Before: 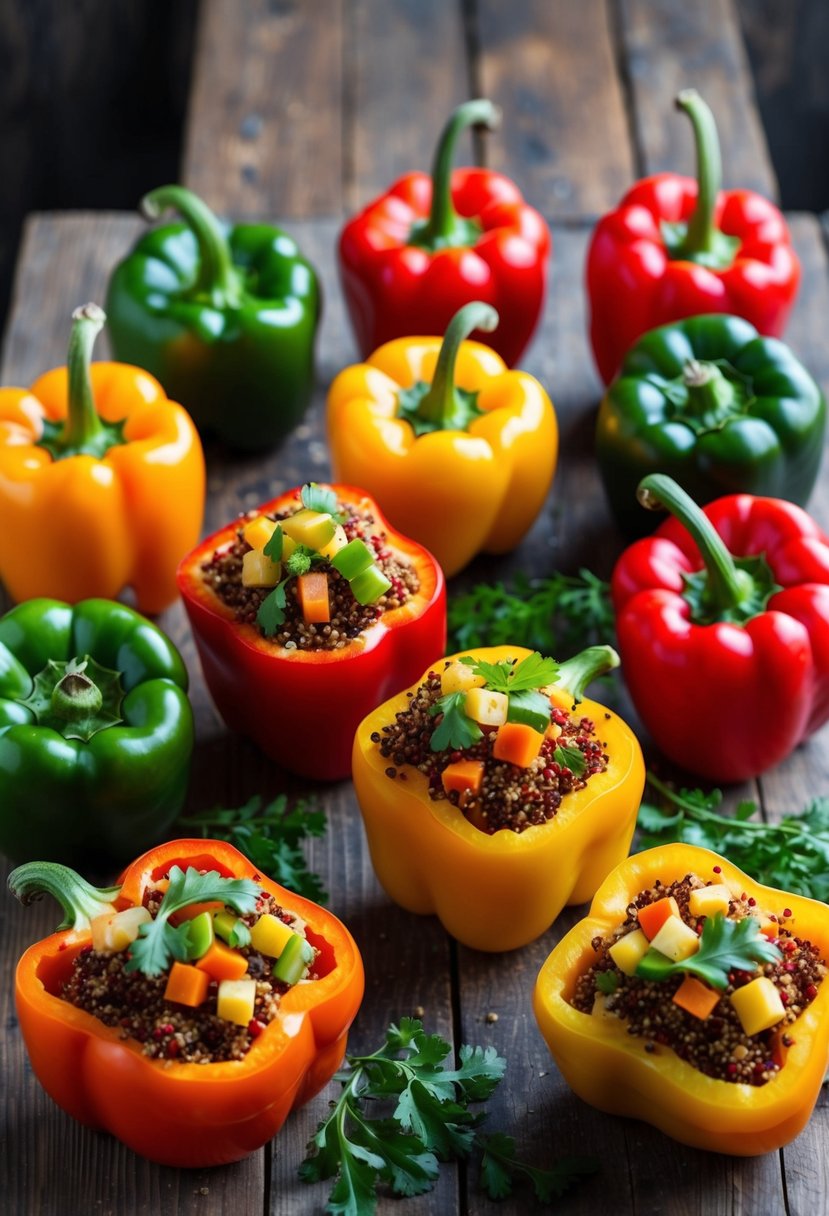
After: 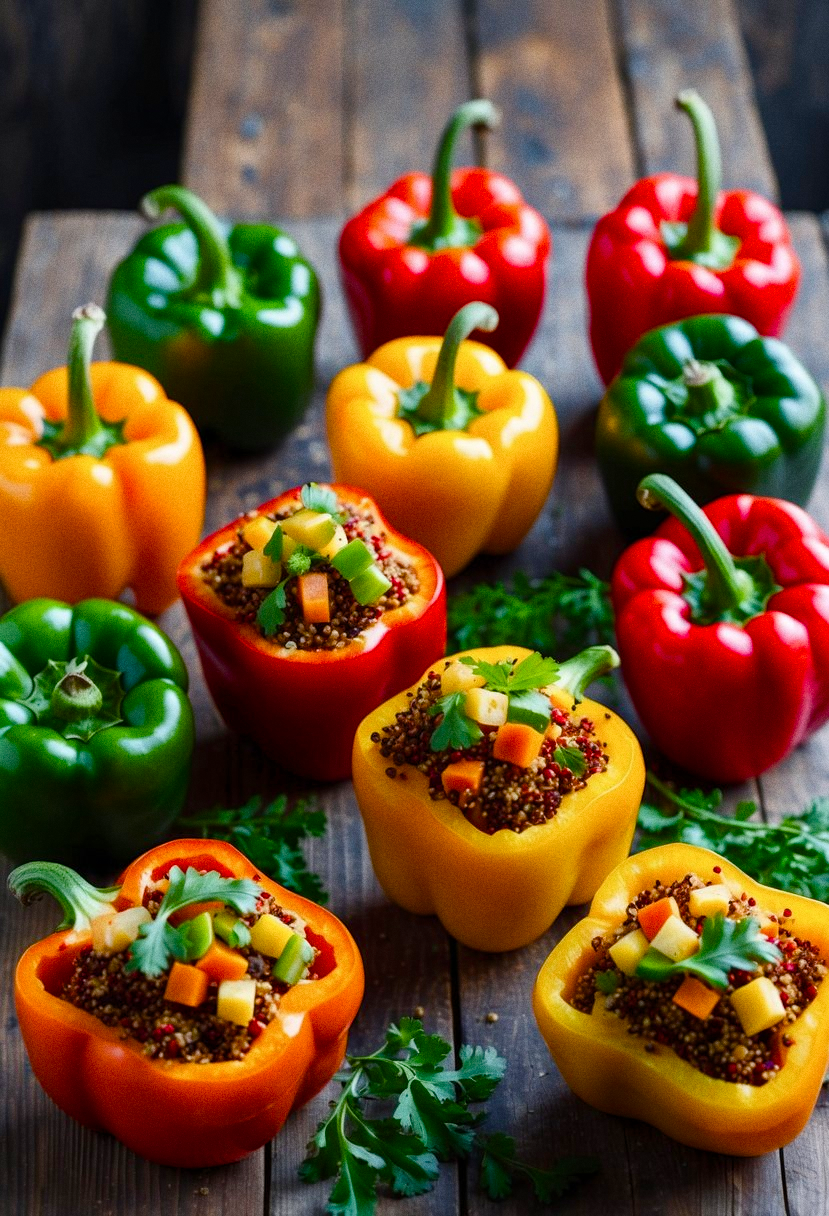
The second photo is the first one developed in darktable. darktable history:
grain: on, module defaults
color balance rgb: perceptual saturation grading › global saturation 20%, perceptual saturation grading › highlights -25%, perceptual saturation grading › shadows 50%
